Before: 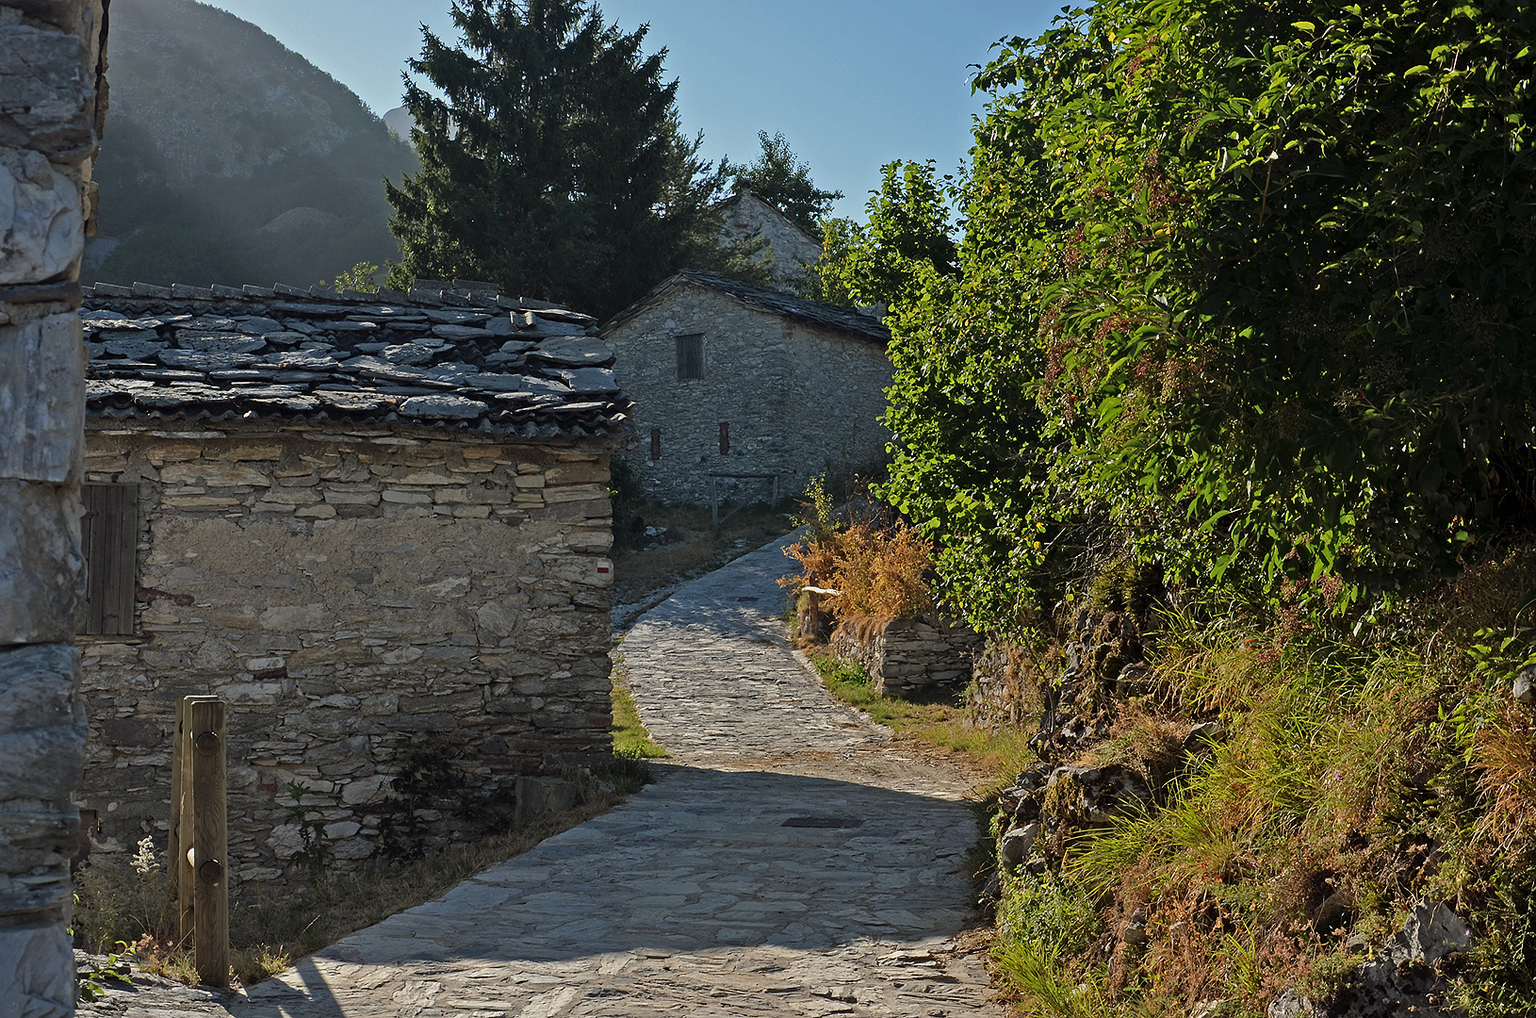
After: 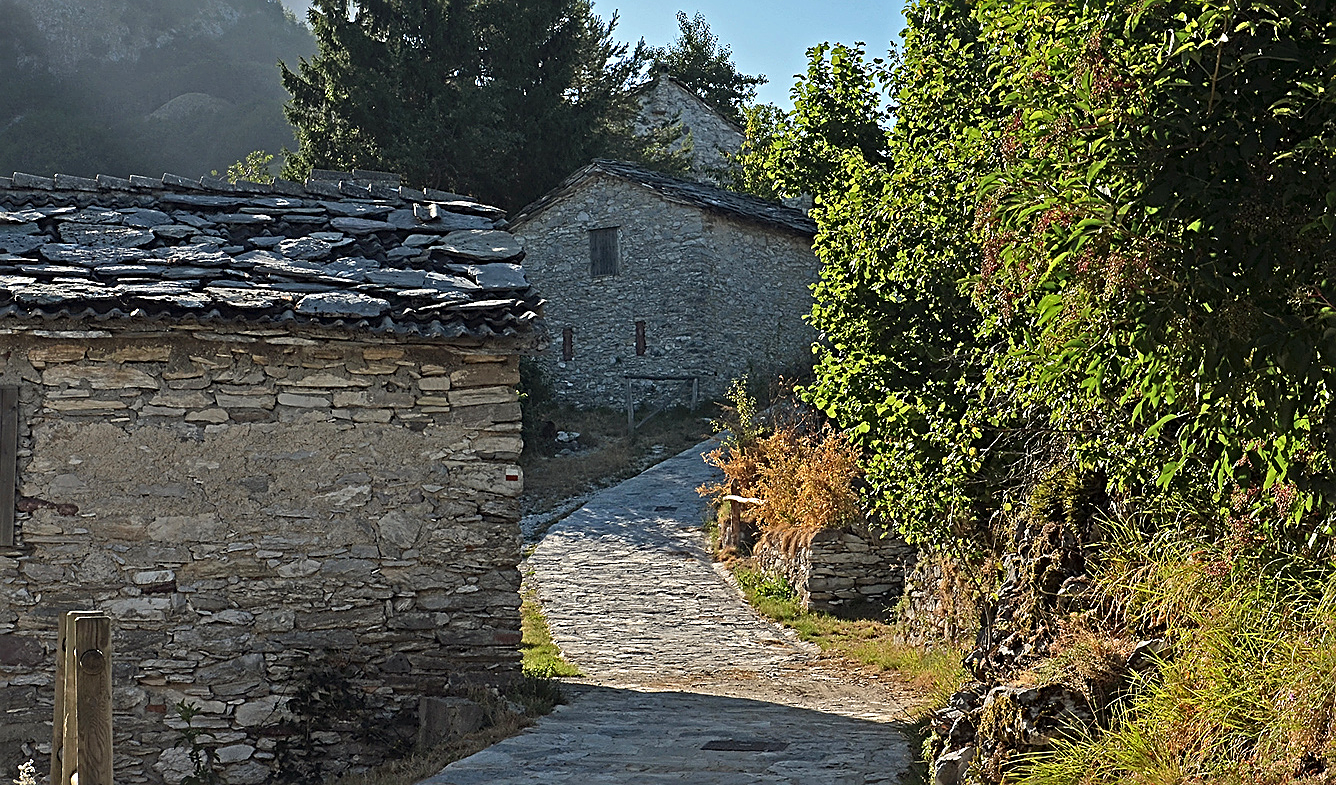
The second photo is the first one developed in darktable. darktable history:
exposure: black level correction 0, exposure 0.5 EV, compensate highlight preservation false
sharpen: radius 2.543, amount 0.636
crop: left 7.856%, top 11.836%, right 10.12%, bottom 15.387%
